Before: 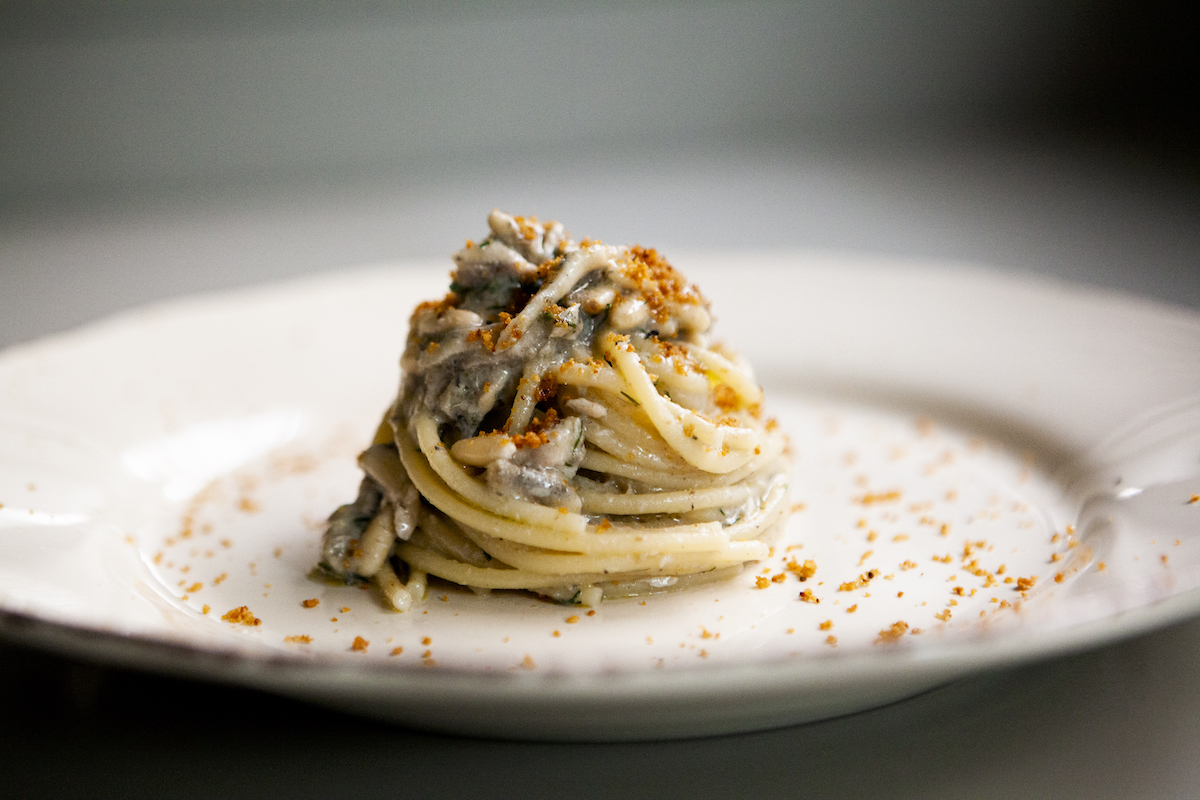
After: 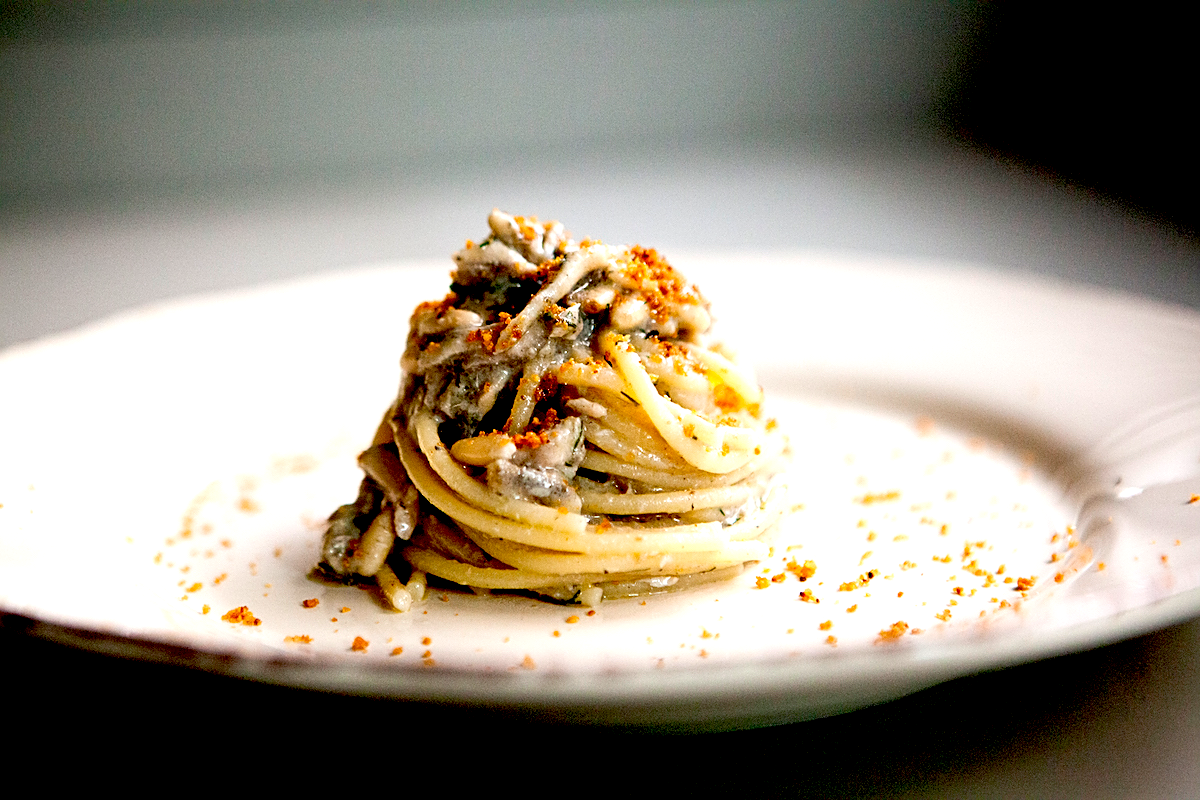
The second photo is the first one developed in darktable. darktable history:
exposure: black level correction 0.04, exposure 0.5 EV, compensate highlight preservation false
sharpen: on, module defaults
